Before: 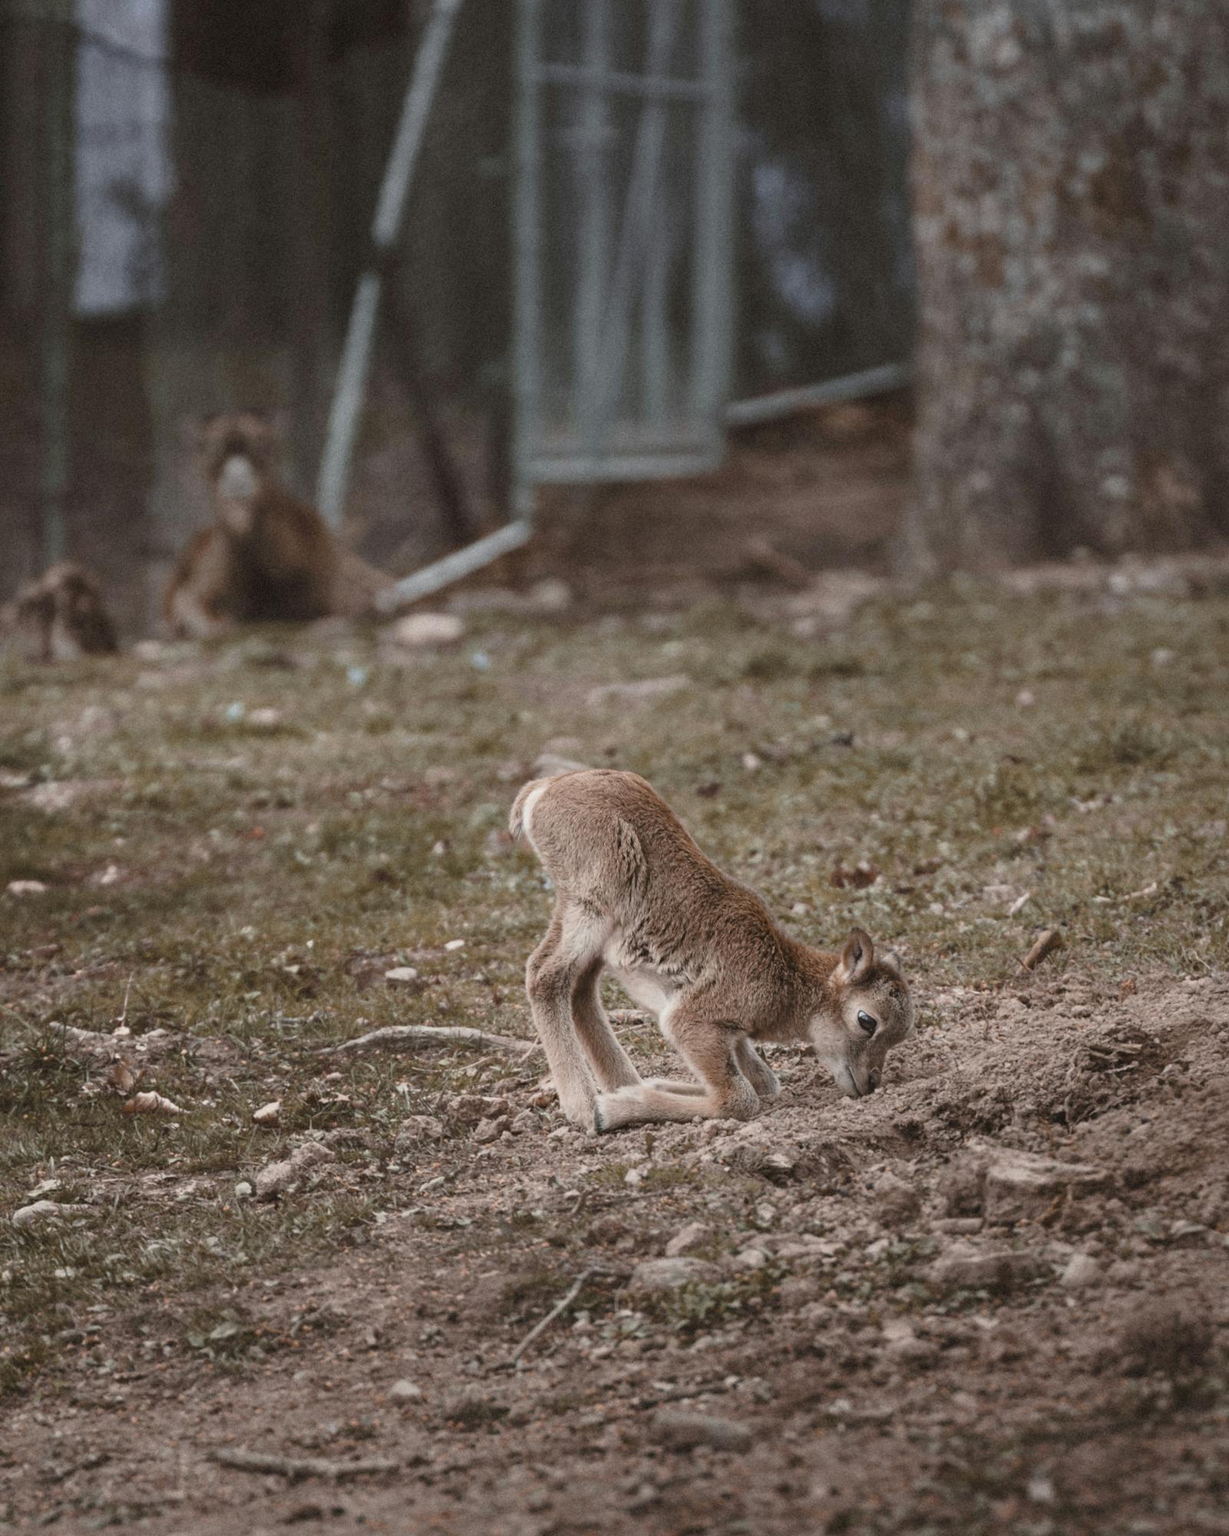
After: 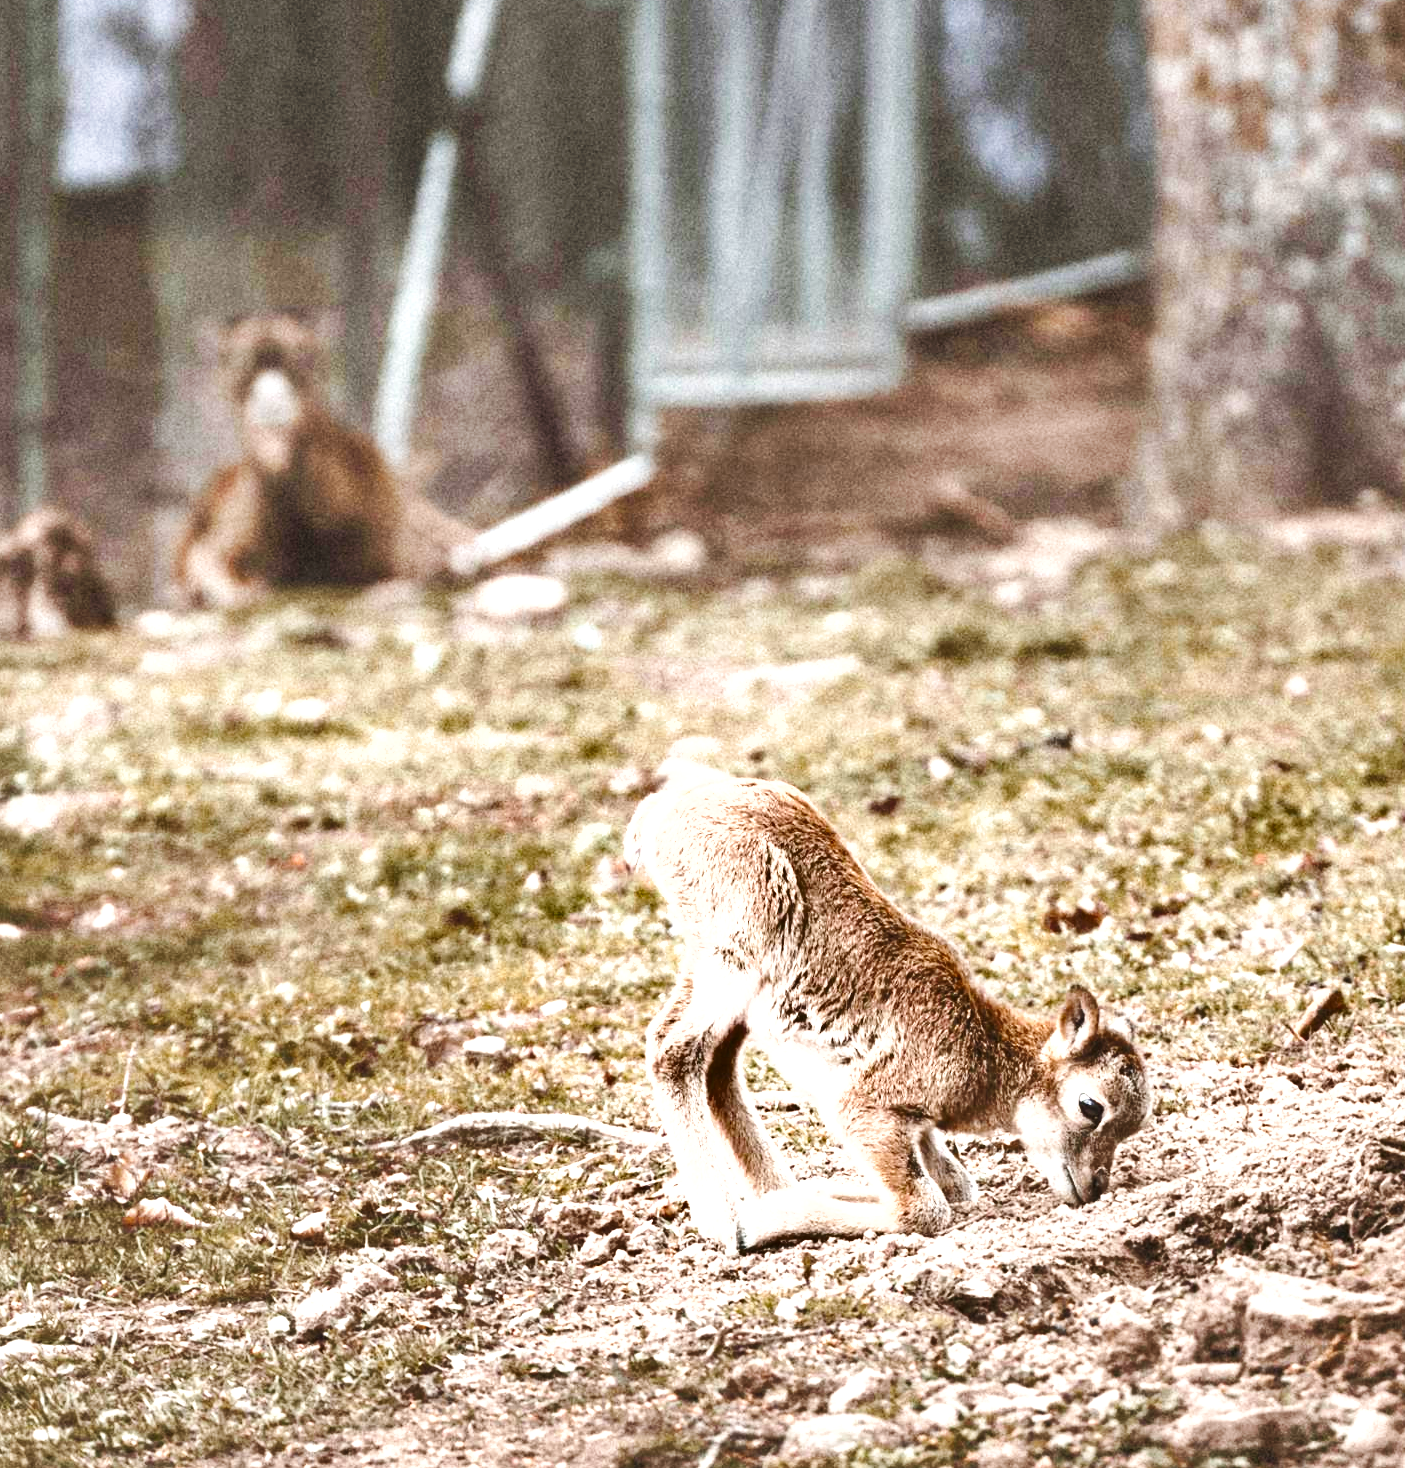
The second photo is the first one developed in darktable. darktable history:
crop and rotate: left 2.415%, top 11.188%, right 9.711%, bottom 15.412%
shadows and highlights: shadows 39.25, highlights -53.61, low approximation 0.01, soften with gaussian
exposure: black level correction 0.002, exposure 1.997 EV, compensate highlight preservation false
tone curve: curves: ch0 [(0, 0) (0.003, 0.009) (0.011, 0.013) (0.025, 0.019) (0.044, 0.029) (0.069, 0.04) (0.1, 0.053) (0.136, 0.08) (0.177, 0.114) (0.224, 0.151) (0.277, 0.207) (0.335, 0.267) (0.399, 0.35) (0.468, 0.442) (0.543, 0.545) (0.623, 0.656) (0.709, 0.752) (0.801, 0.843) (0.898, 0.932) (1, 1)], preserve colors none
